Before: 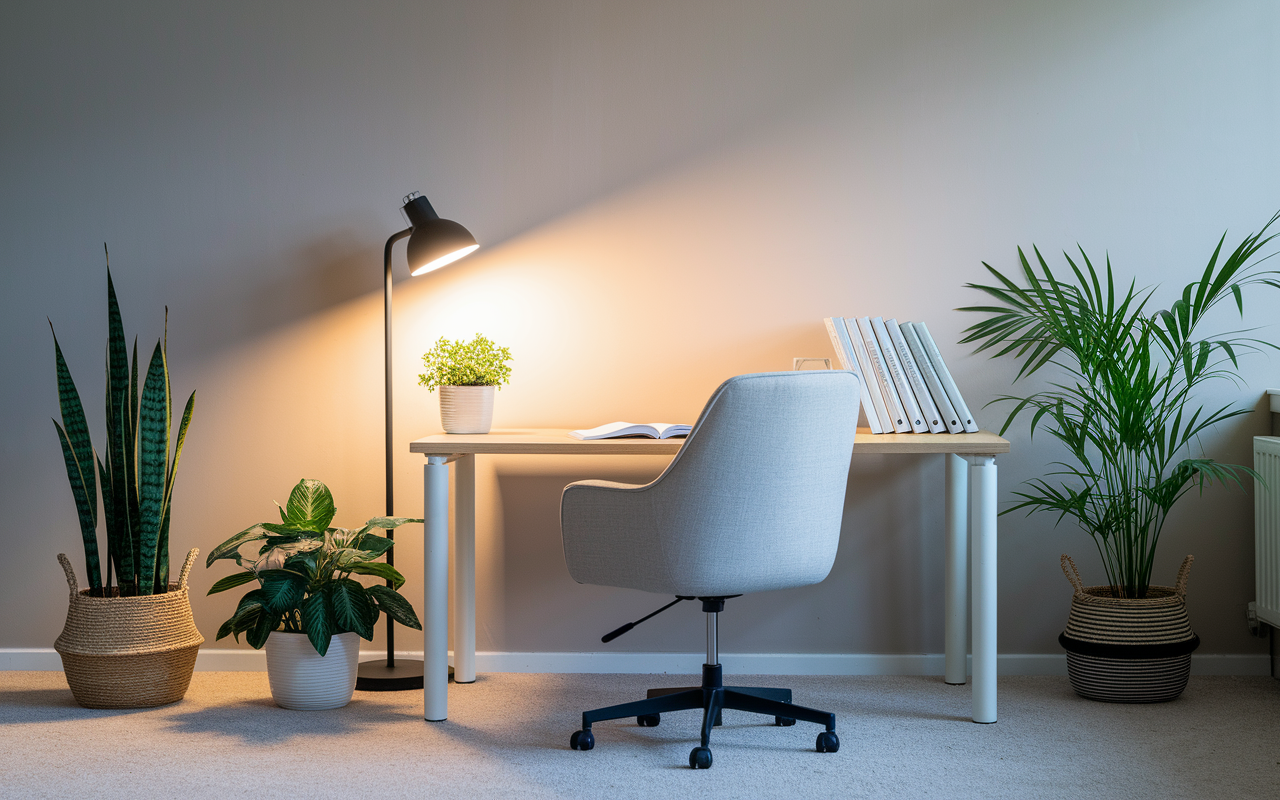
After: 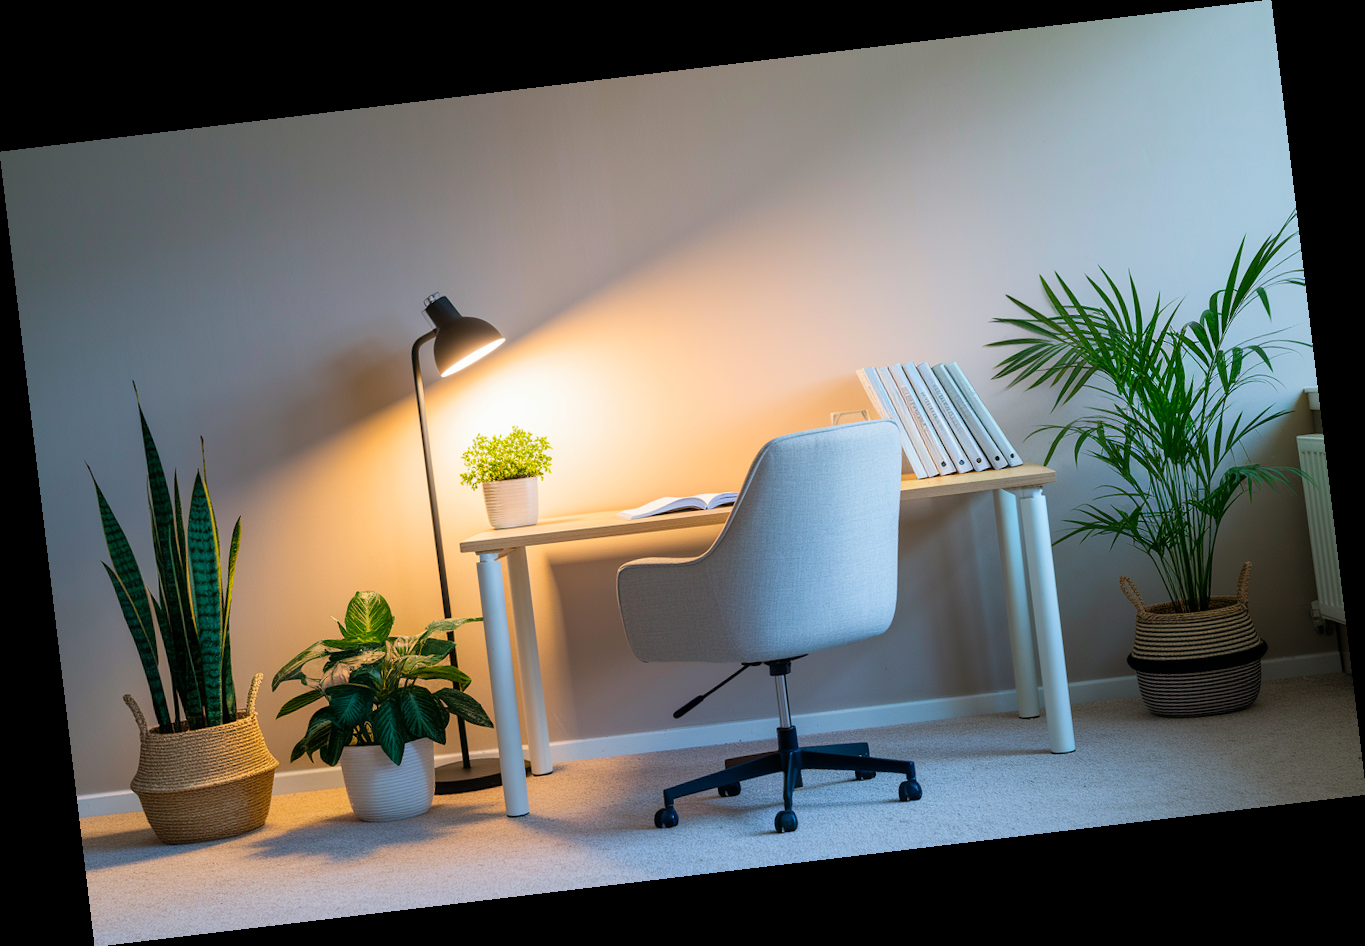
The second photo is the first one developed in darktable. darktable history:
rotate and perspective: rotation -6.83°, automatic cropping off
color balance rgb: global vibrance 42.74%
